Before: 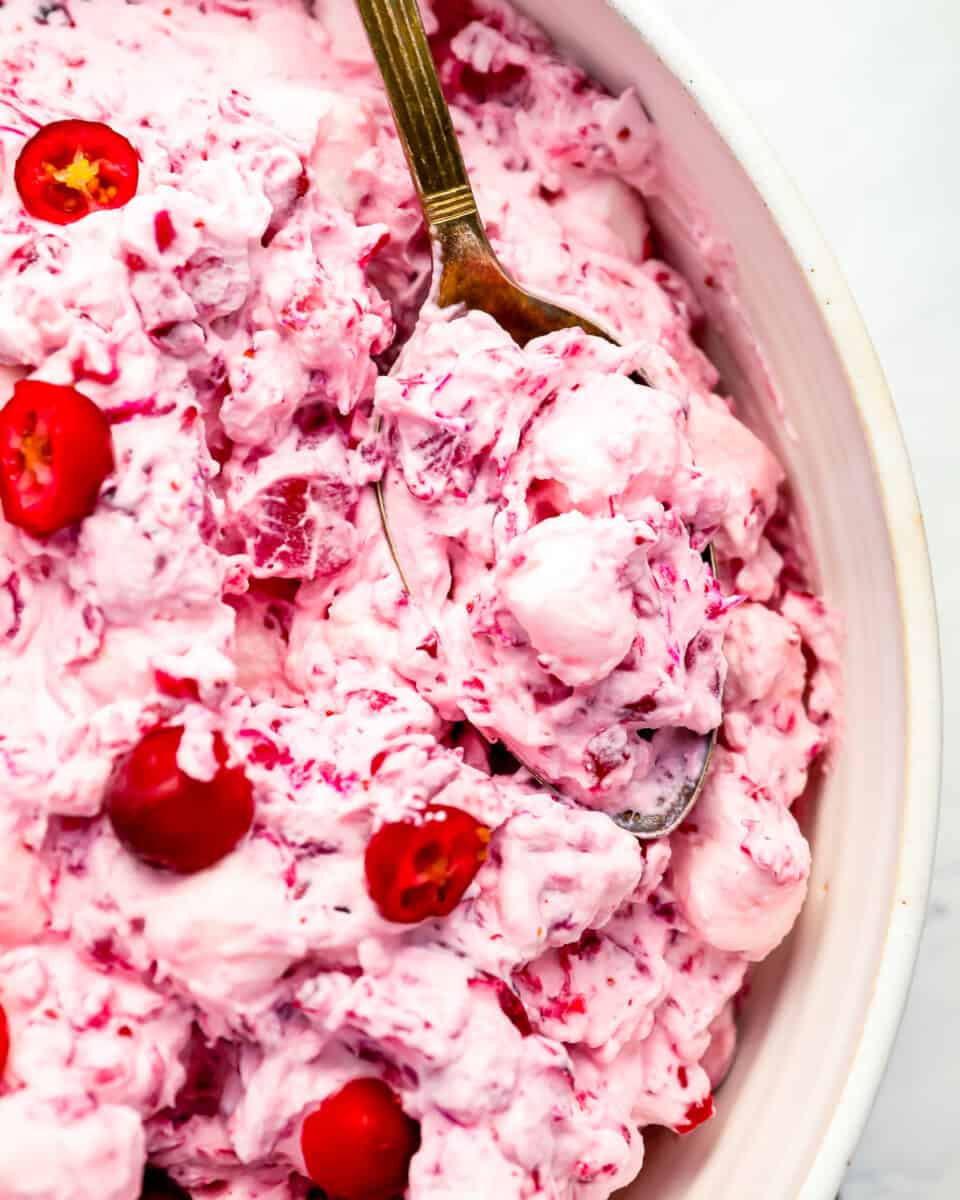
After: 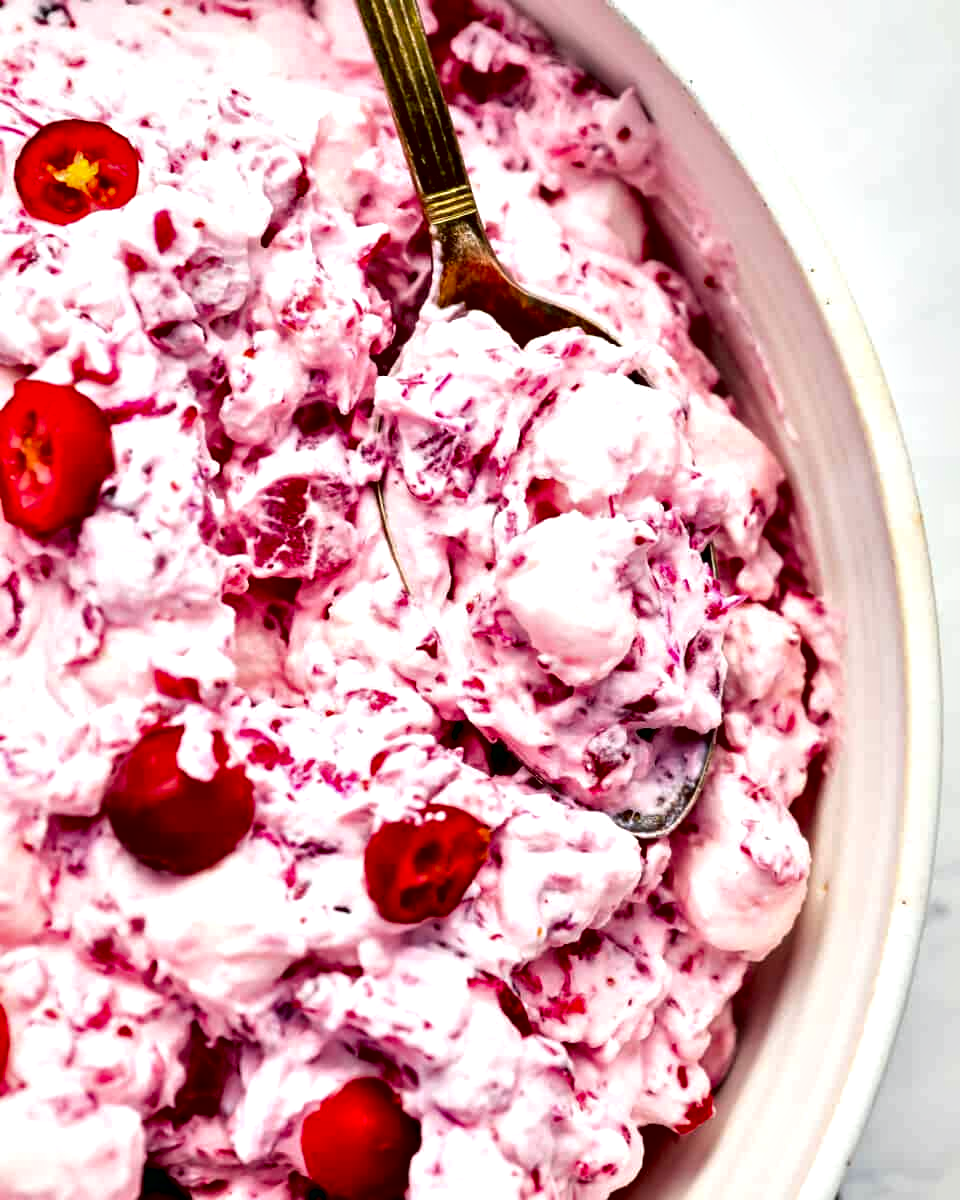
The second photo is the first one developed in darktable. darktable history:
contrast equalizer: octaves 7, y [[0.6 ×6], [0.55 ×6], [0 ×6], [0 ×6], [0 ×6]]
local contrast: mode bilateral grid, contrast 20, coarseness 50, detail 130%, midtone range 0.2
